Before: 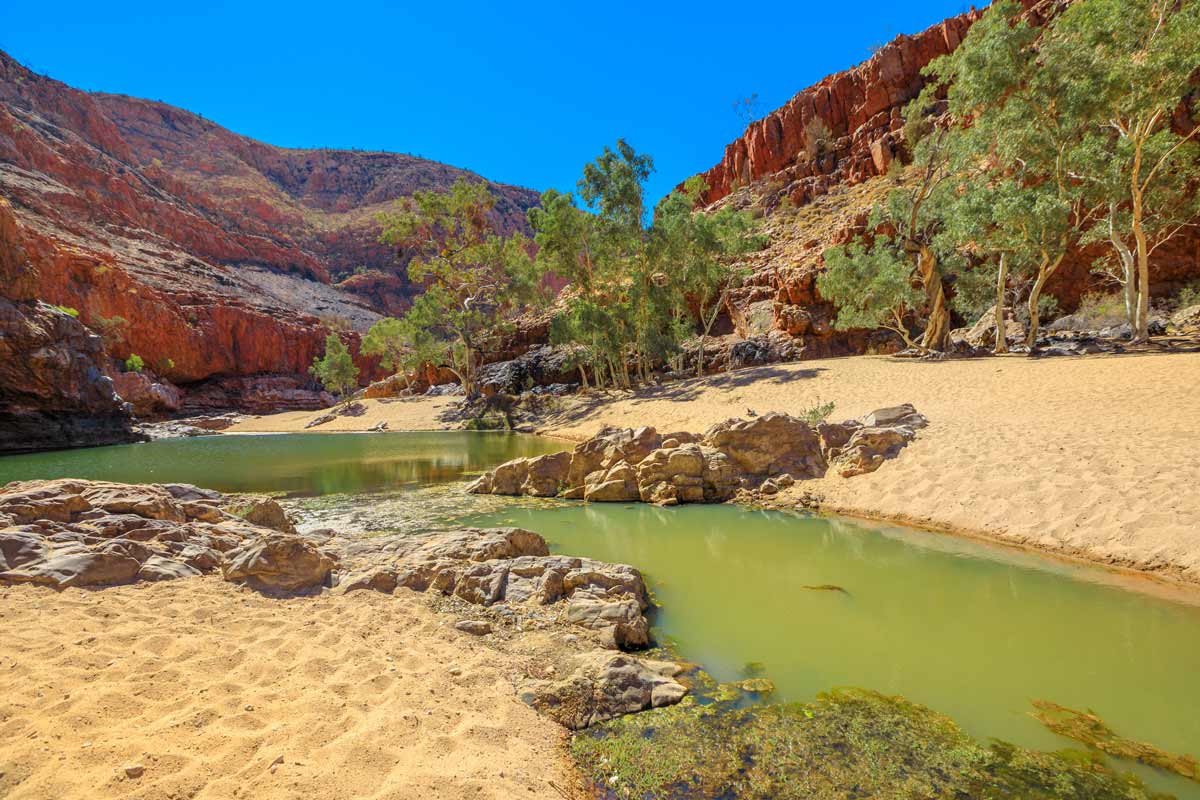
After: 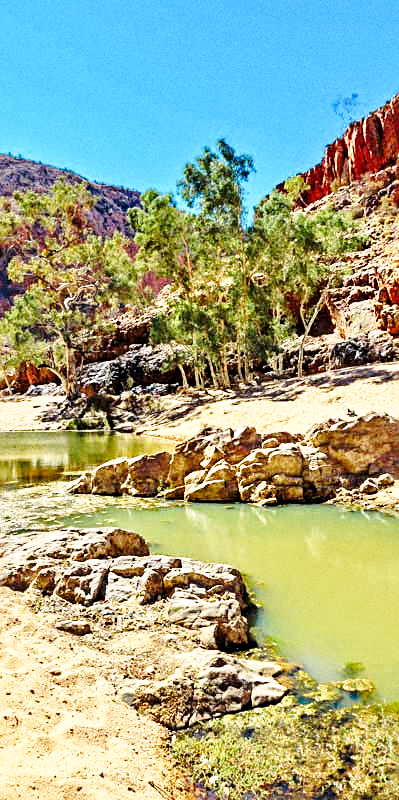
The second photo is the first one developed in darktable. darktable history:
crop: left 33.36%, right 33.36%
grain: coarseness 0.09 ISO
contrast equalizer: y [[0.511, 0.558, 0.631, 0.632, 0.559, 0.512], [0.5 ×6], [0.507, 0.559, 0.627, 0.644, 0.647, 0.647], [0 ×6], [0 ×6]]
sharpen: on, module defaults
base curve: curves: ch0 [(0, 0) (0.032, 0.037) (0.105, 0.228) (0.435, 0.76) (0.856, 0.983) (1, 1)], preserve colors none
